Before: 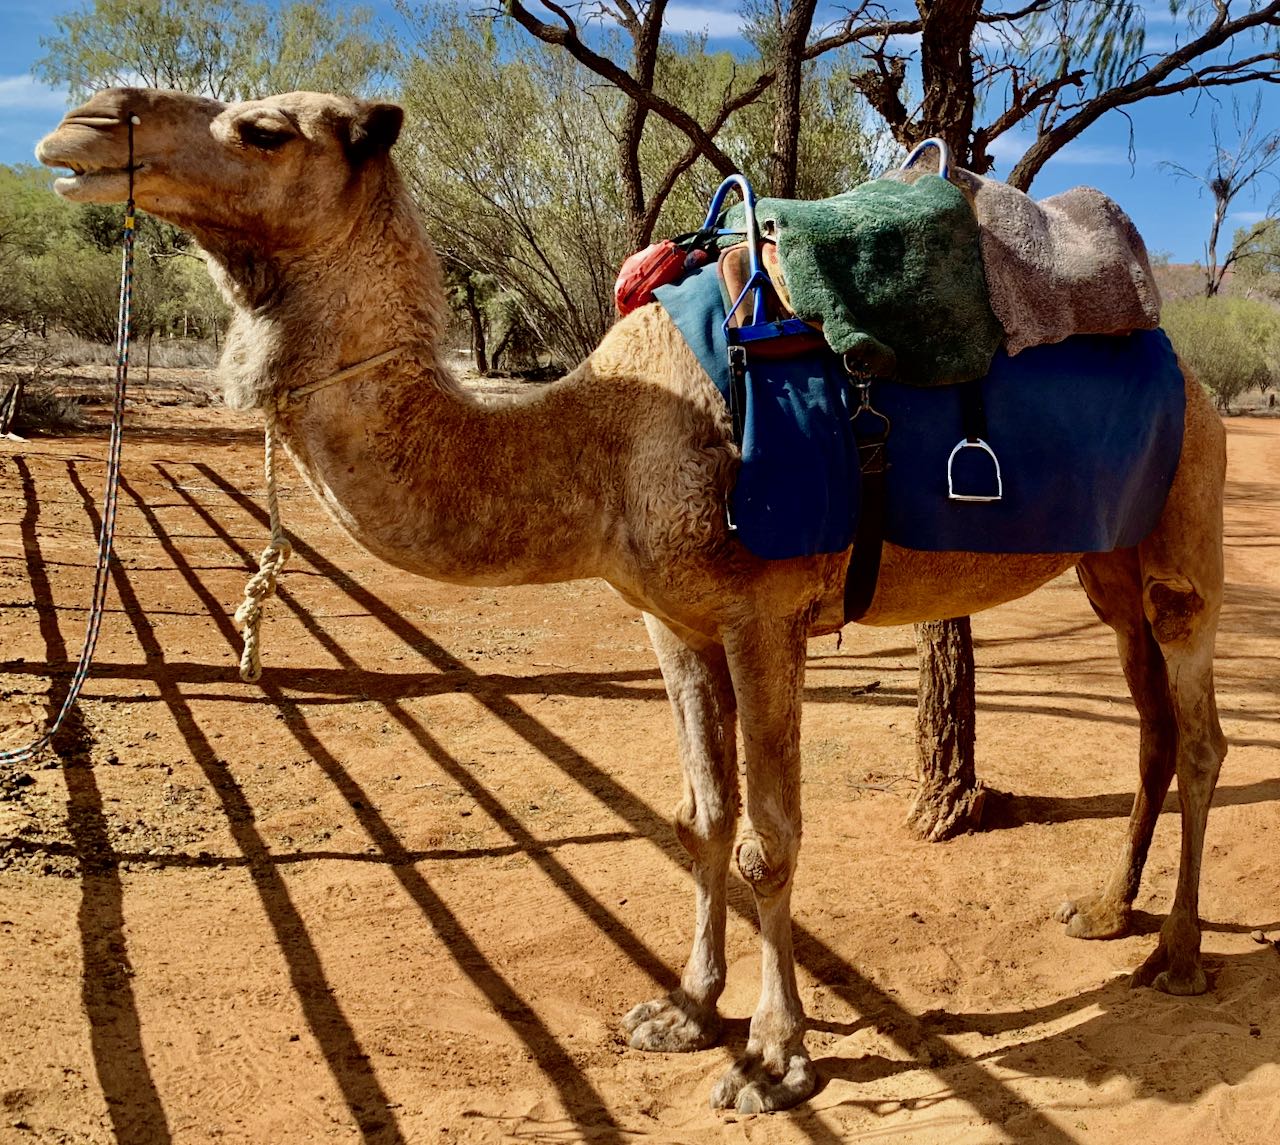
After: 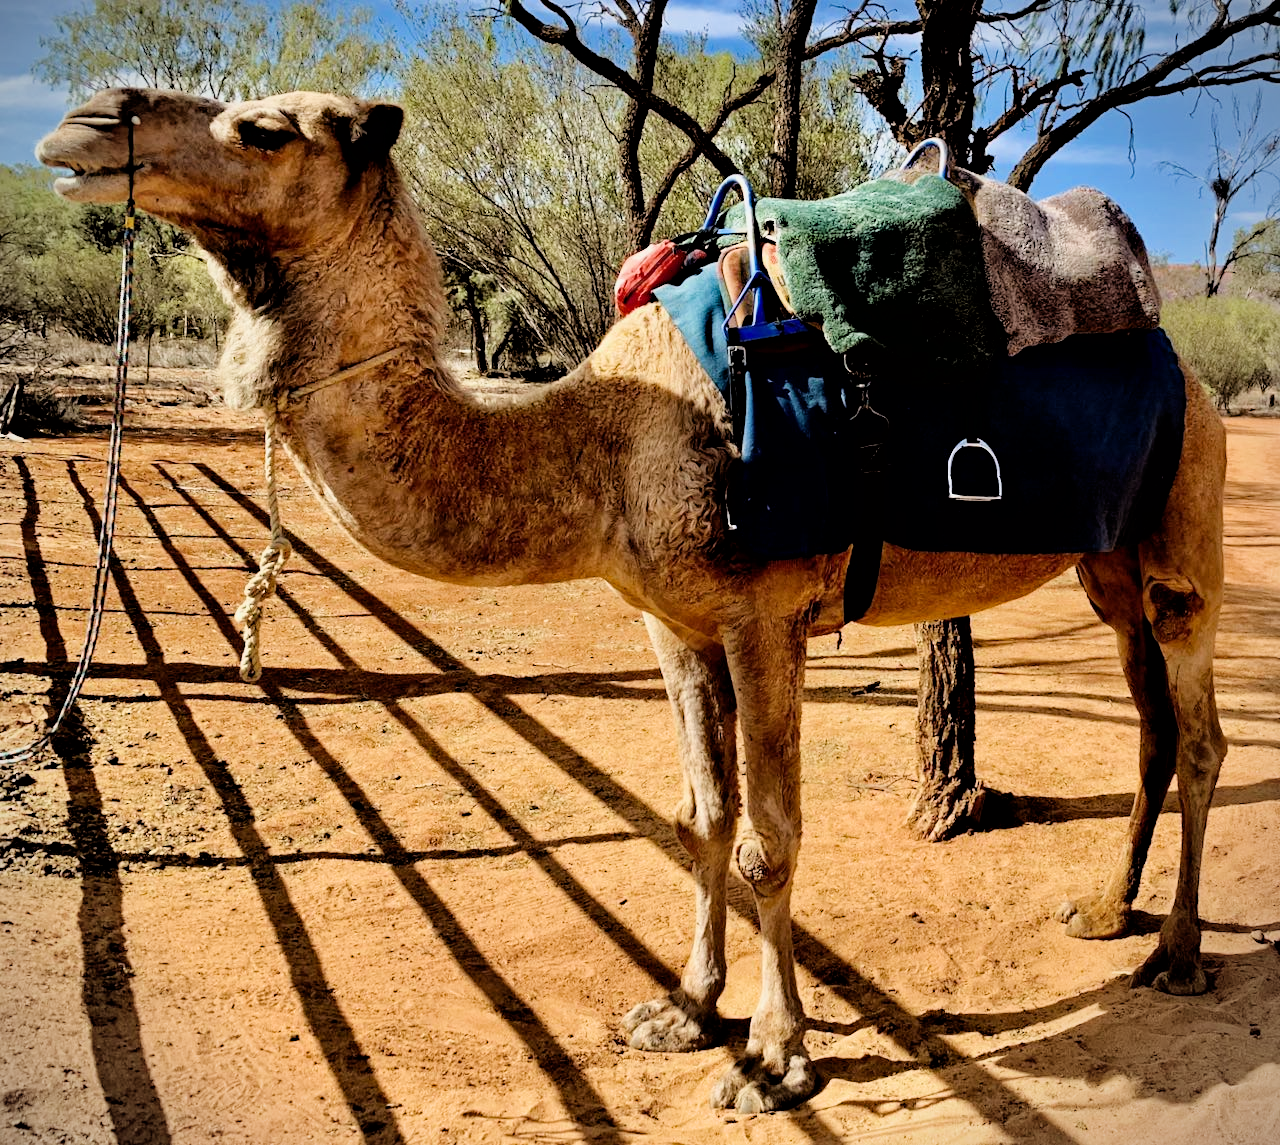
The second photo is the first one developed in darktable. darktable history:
filmic rgb: black relative exposure -3.44 EV, white relative exposure 3.46 EV, threshold 3 EV, hardness 2.36, contrast 1.102, enable highlight reconstruction true
vignetting: fall-off start 91.75%, unbound false
exposure: exposure 0.549 EV, compensate exposure bias true, compensate highlight preservation false
haze removal: strength 0.288, distance 0.252, adaptive false
